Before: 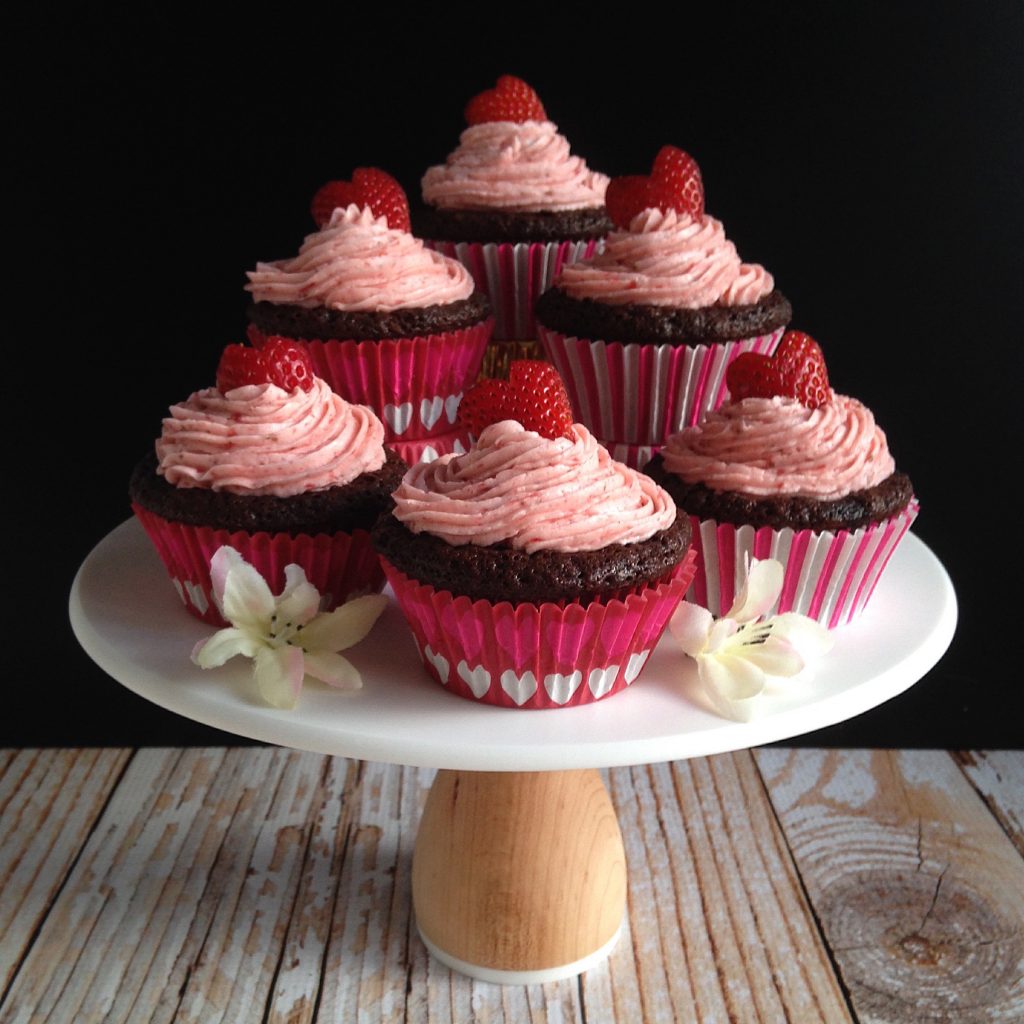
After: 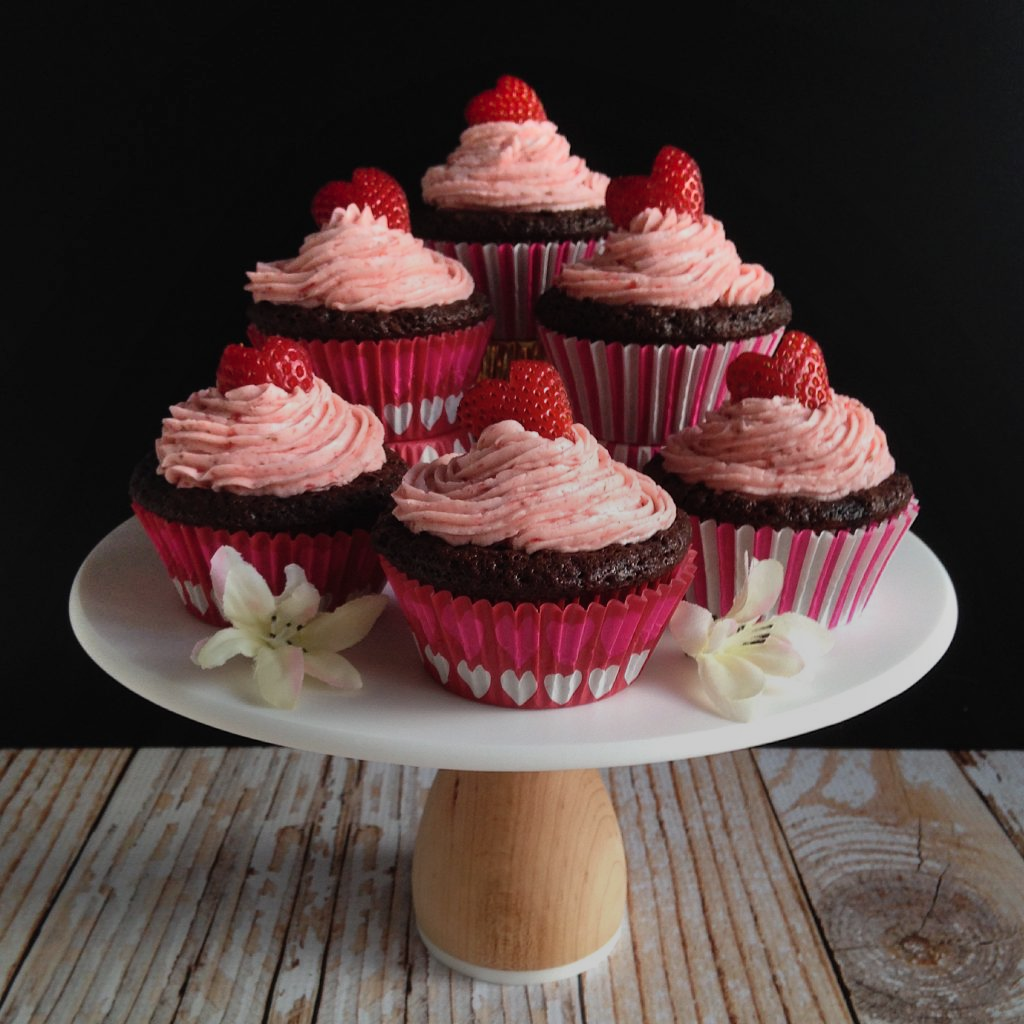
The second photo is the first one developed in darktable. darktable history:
exposure: black level correction 0, exposure -0.718 EV, compensate exposure bias true, compensate highlight preservation false
shadows and highlights: low approximation 0.01, soften with gaussian
